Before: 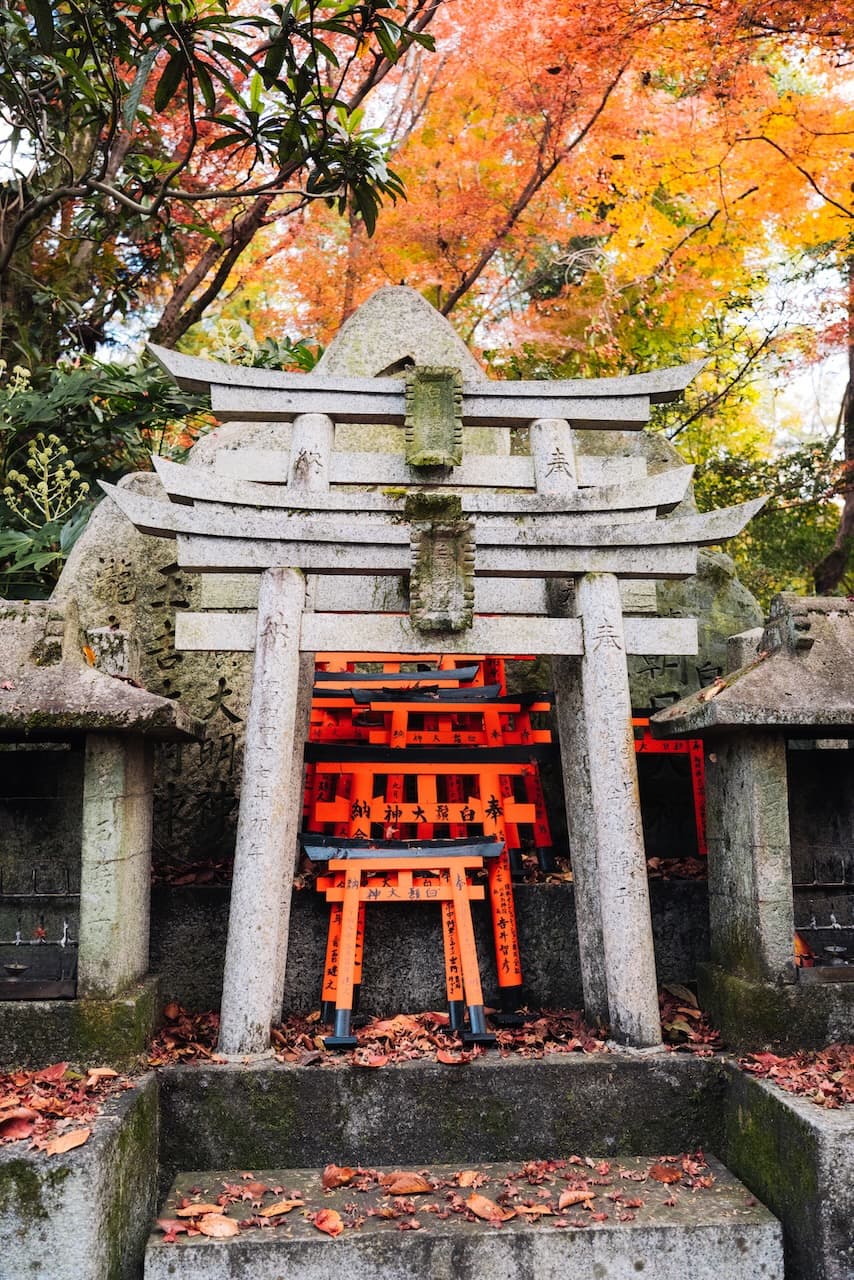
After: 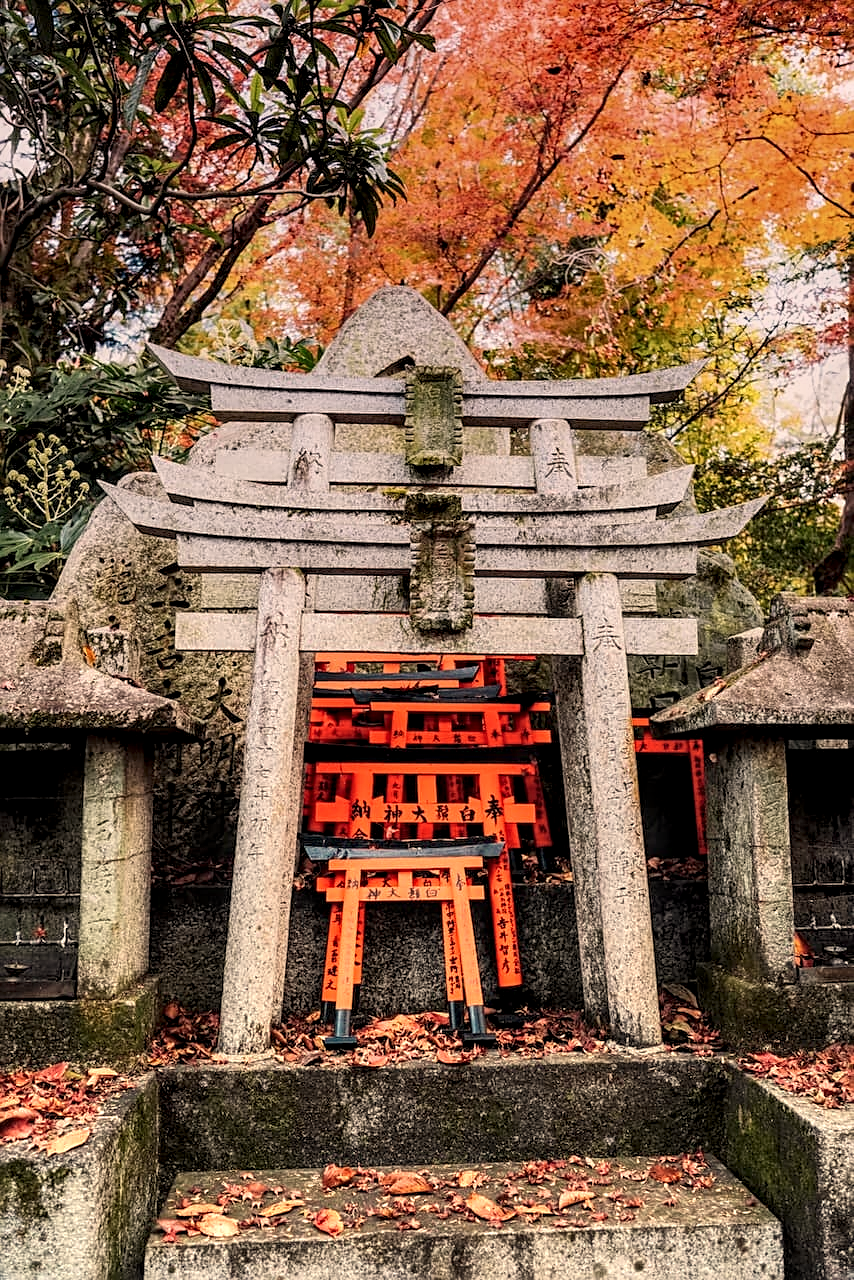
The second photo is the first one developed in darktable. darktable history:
white balance: red 1.123, blue 0.83
local contrast: detail 160%
graduated density: hue 238.83°, saturation 50%
sharpen: on, module defaults
color zones: curves: ch0 [(0, 0.497) (0.143, 0.5) (0.286, 0.5) (0.429, 0.483) (0.571, 0.116) (0.714, -0.006) (0.857, 0.28) (1, 0.497)]
